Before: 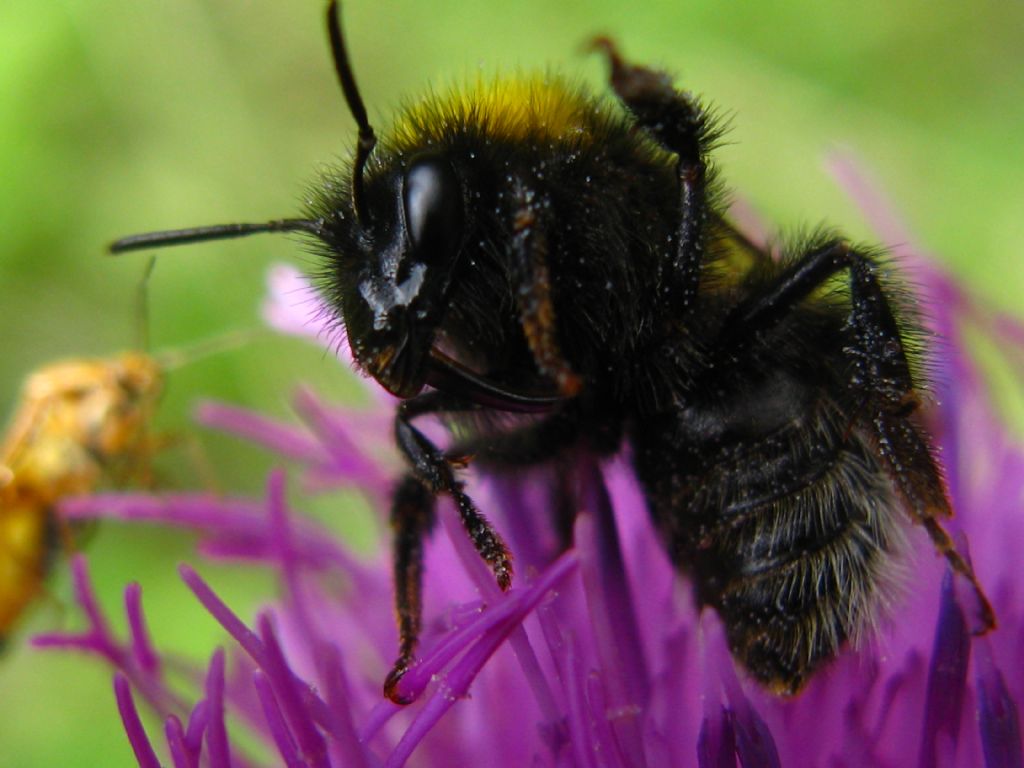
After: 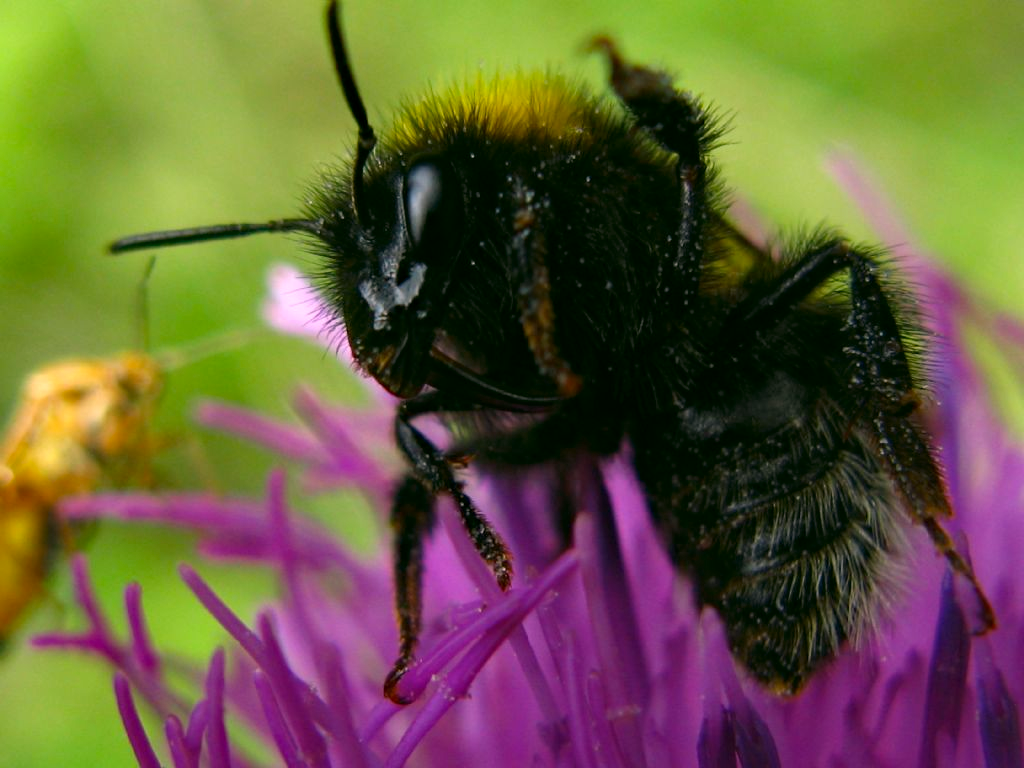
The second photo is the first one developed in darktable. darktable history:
haze removal: compatibility mode true, adaptive false
color correction: highlights a* 4.35, highlights b* 4.96, shadows a* -7.35, shadows b* 4.96
